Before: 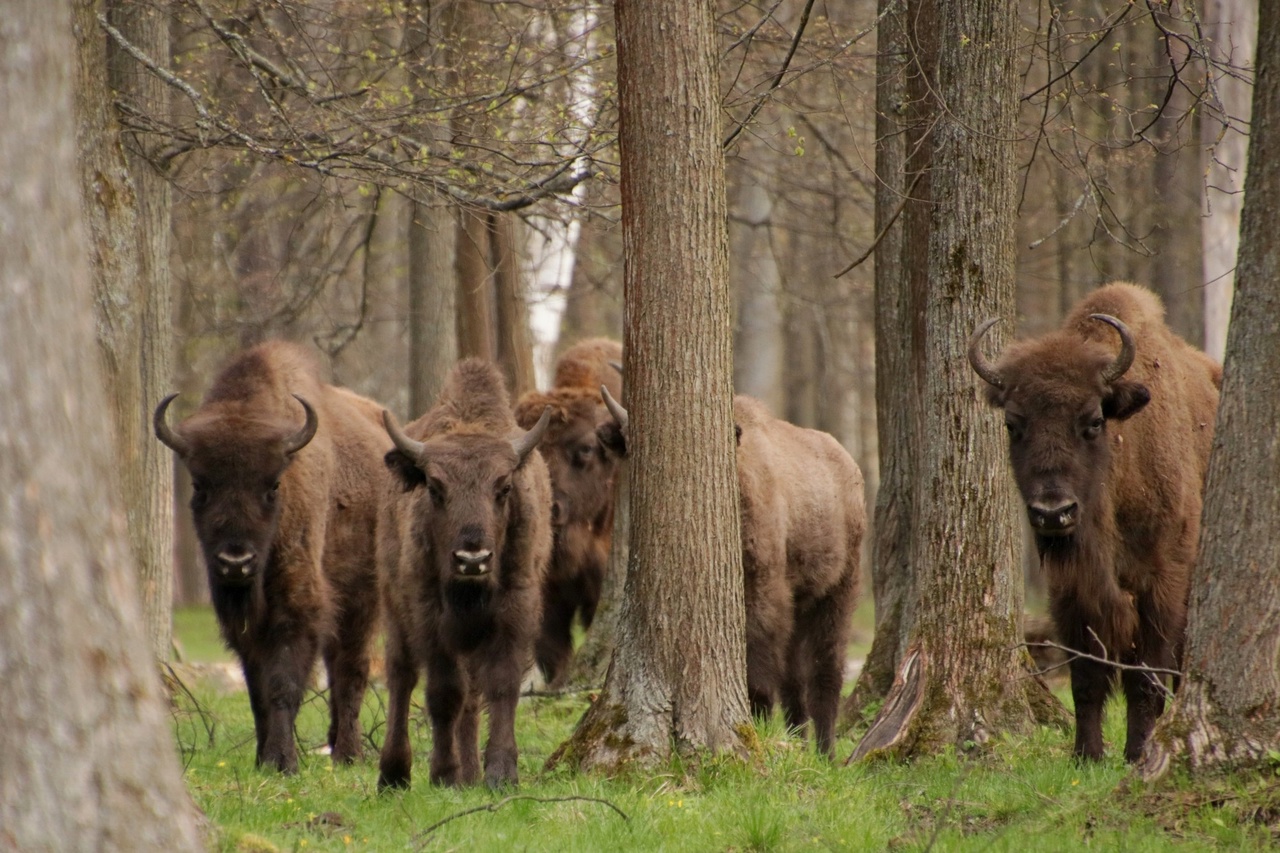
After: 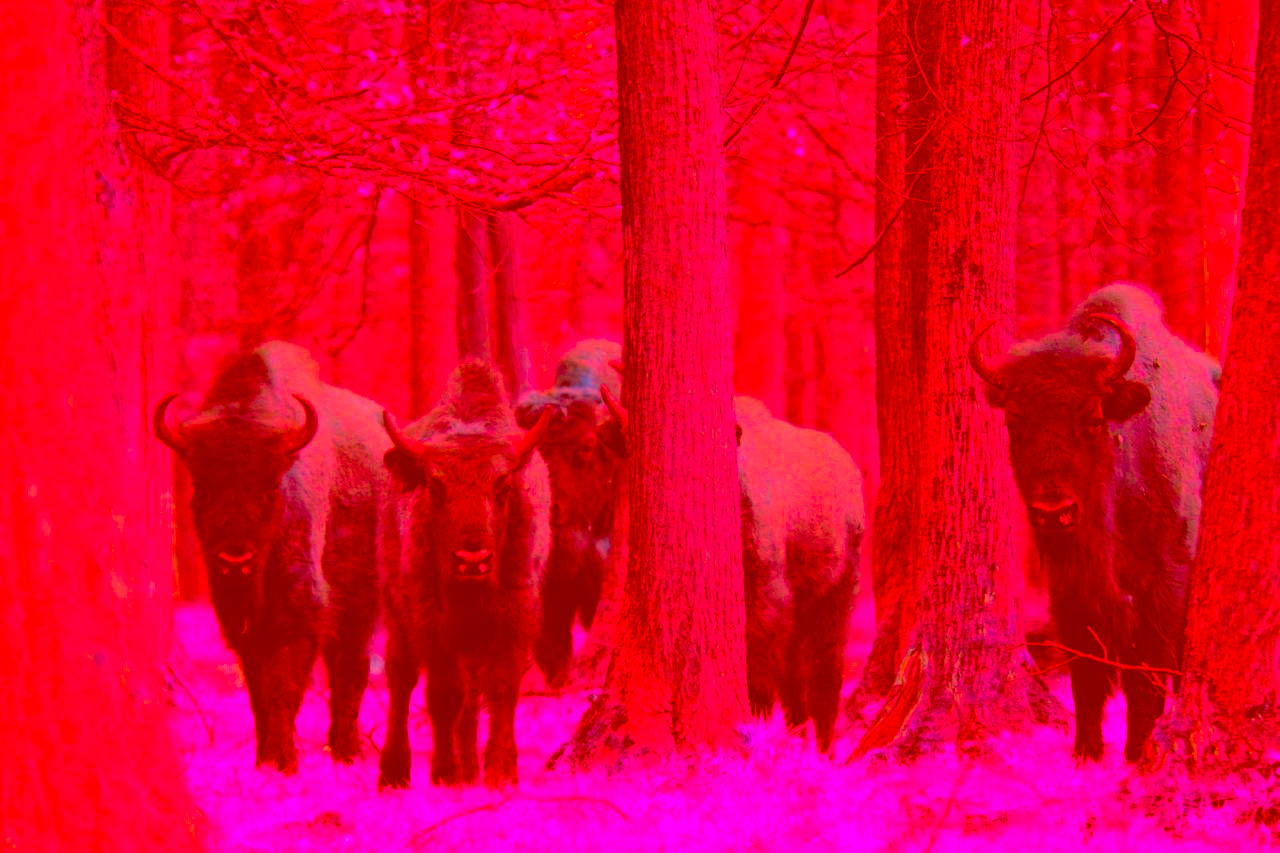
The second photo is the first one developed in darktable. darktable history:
color balance rgb: shadows lift › chroma 3%, shadows lift › hue 280.8°, power › hue 330°, highlights gain › chroma 3%, highlights gain › hue 75.6°, global offset › luminance 2%, perceptual saturation grading › global saturation 20%, perceptual saturation grading › highlights -25%, perceptual saturation grading › shadows 50%, global vibrance 20.33%
filmic rgb: black relative exposure -6.15 EV, white relative exposure 6.96 EV, hardness 2.23, color science v6 (2022)
color correction: highlights a* -39.68, highlights b* -40, shadows a* -40, shadows b* -40, saturation -3
